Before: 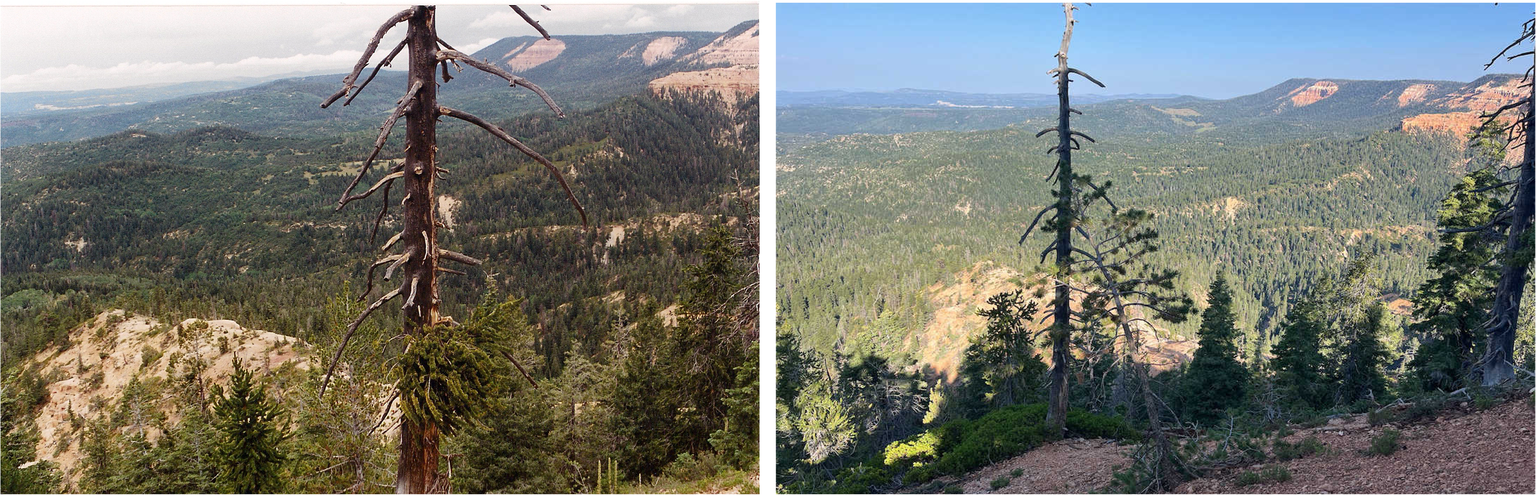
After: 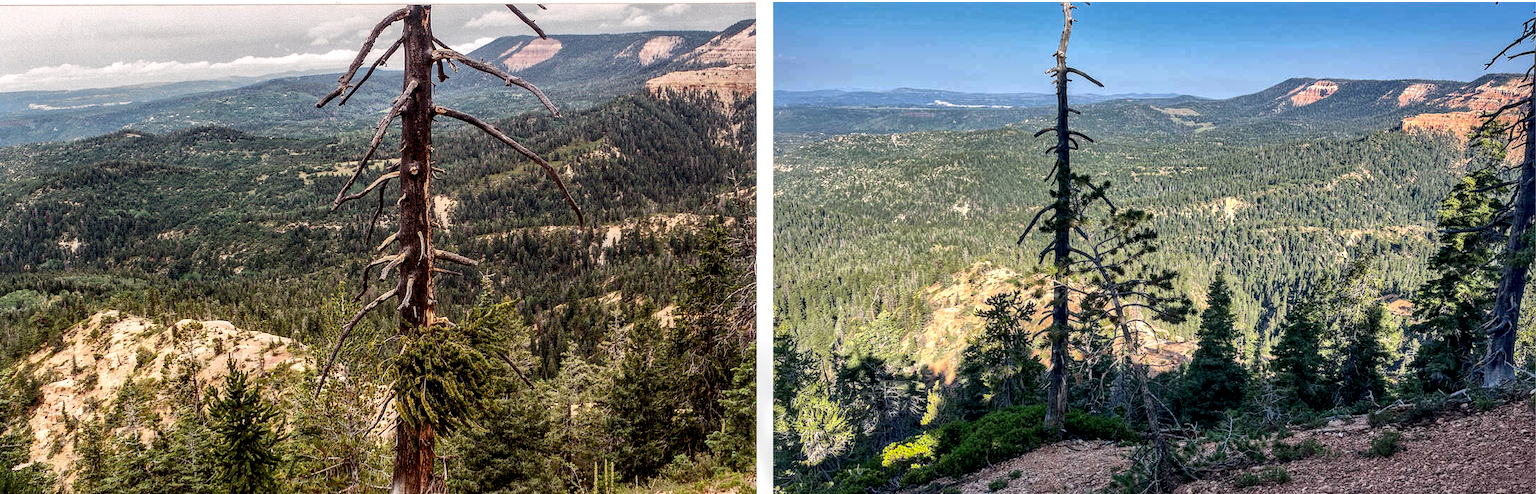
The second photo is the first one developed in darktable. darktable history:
shadows and highlights: shadows 39.87, highlights -59.76
local contrast: highlights 1%, shadows 3%, detail 181%
crop and rotate: left 0.447%, top 0.272%, bottom 0.323%
contrast brightness saturation: contrast 0.152, brightness -0.006, saturation 0.099
